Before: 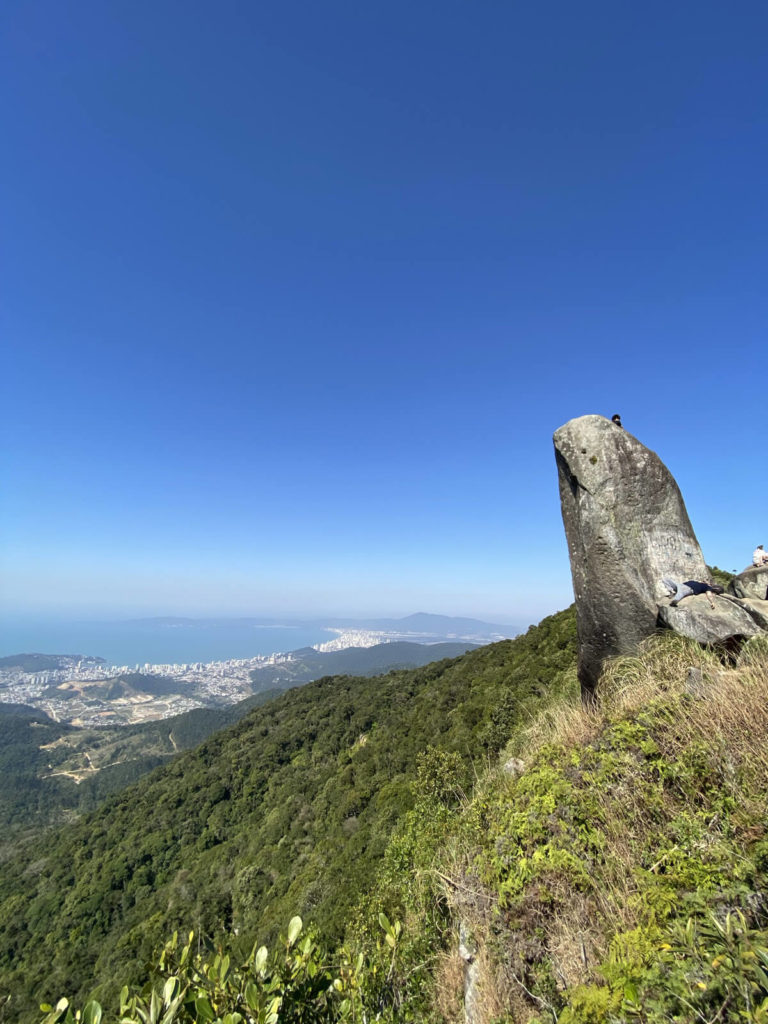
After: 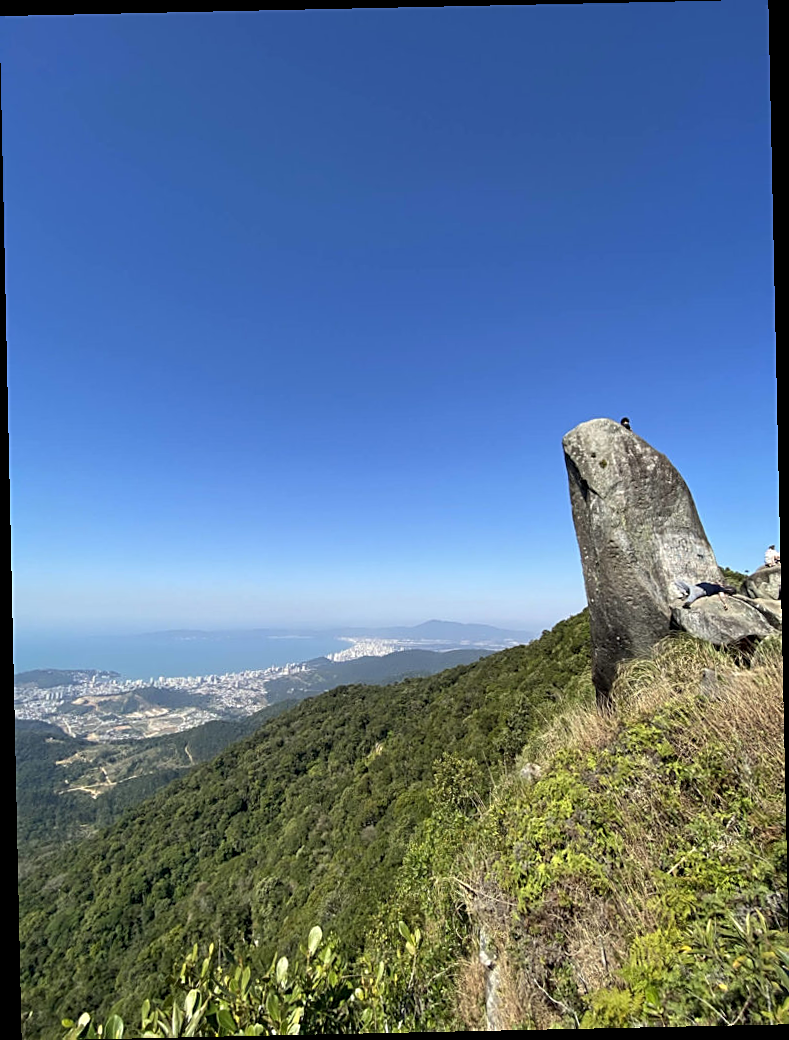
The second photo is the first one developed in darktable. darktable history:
sharpen: on, module defaults
rotate and perspective: rotation -1.24°, automatic cropping off
